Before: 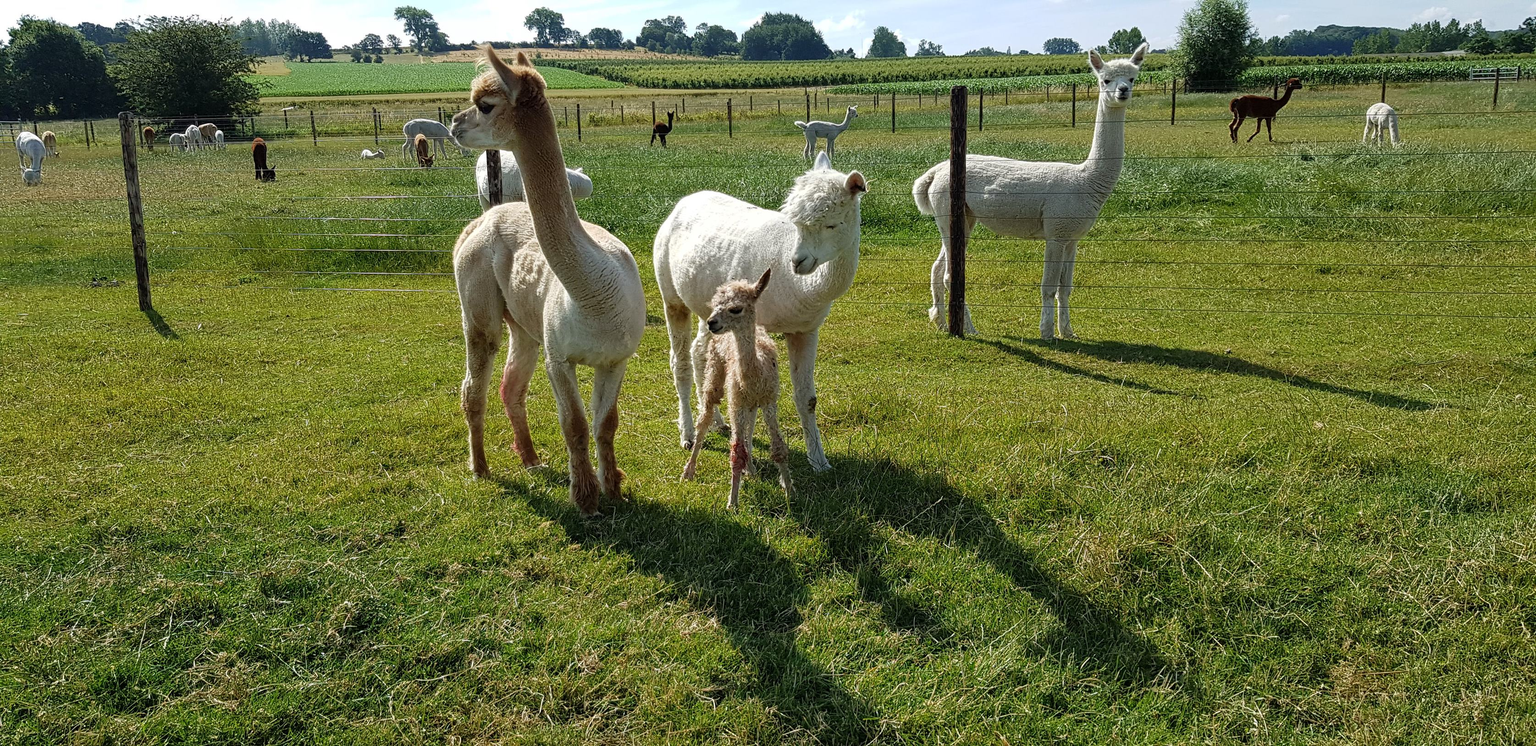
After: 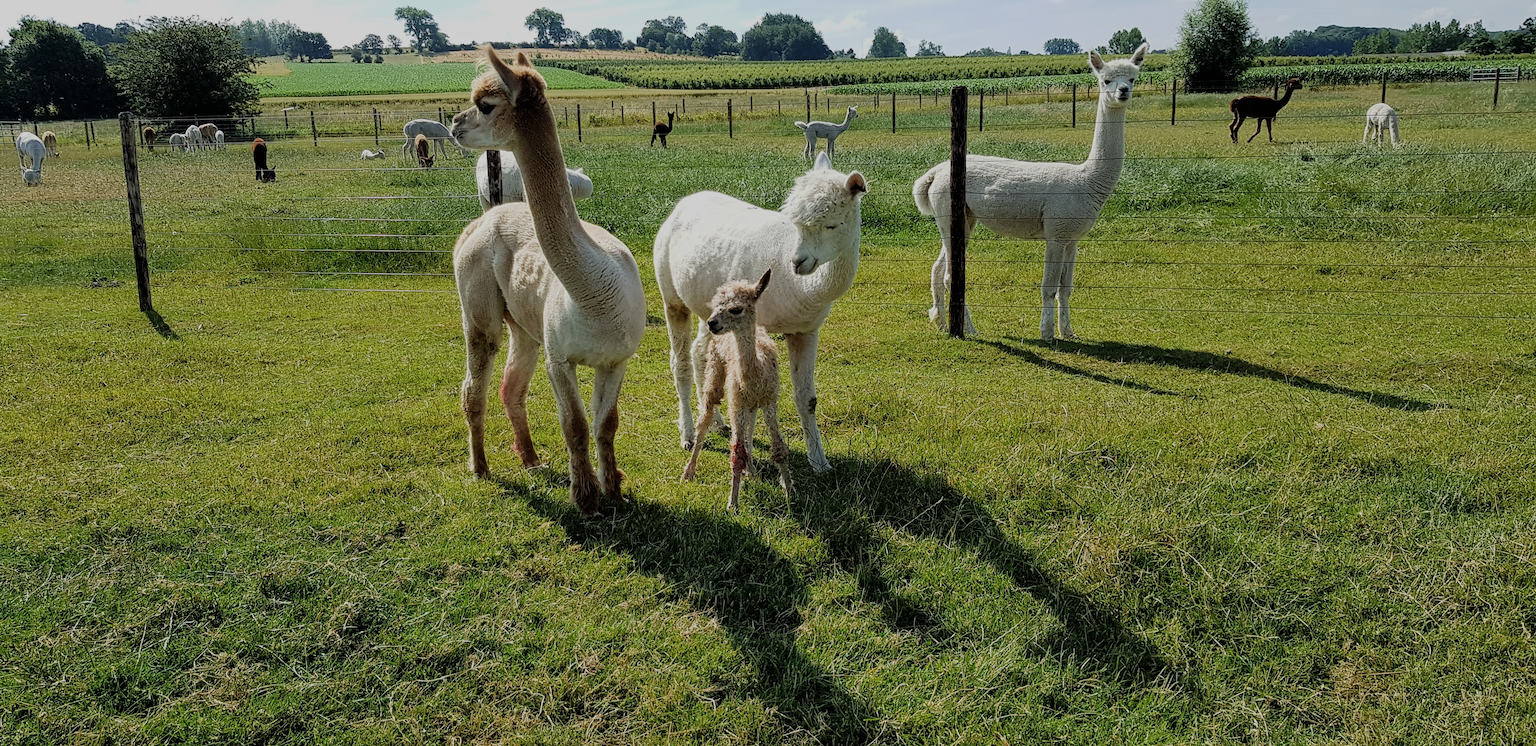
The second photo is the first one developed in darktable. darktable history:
exposure: compensate highlight preservation false
filmic rgb: black relative exposure -7.15 EV, white relative exposure 5.36 EV, hardness 3.02
